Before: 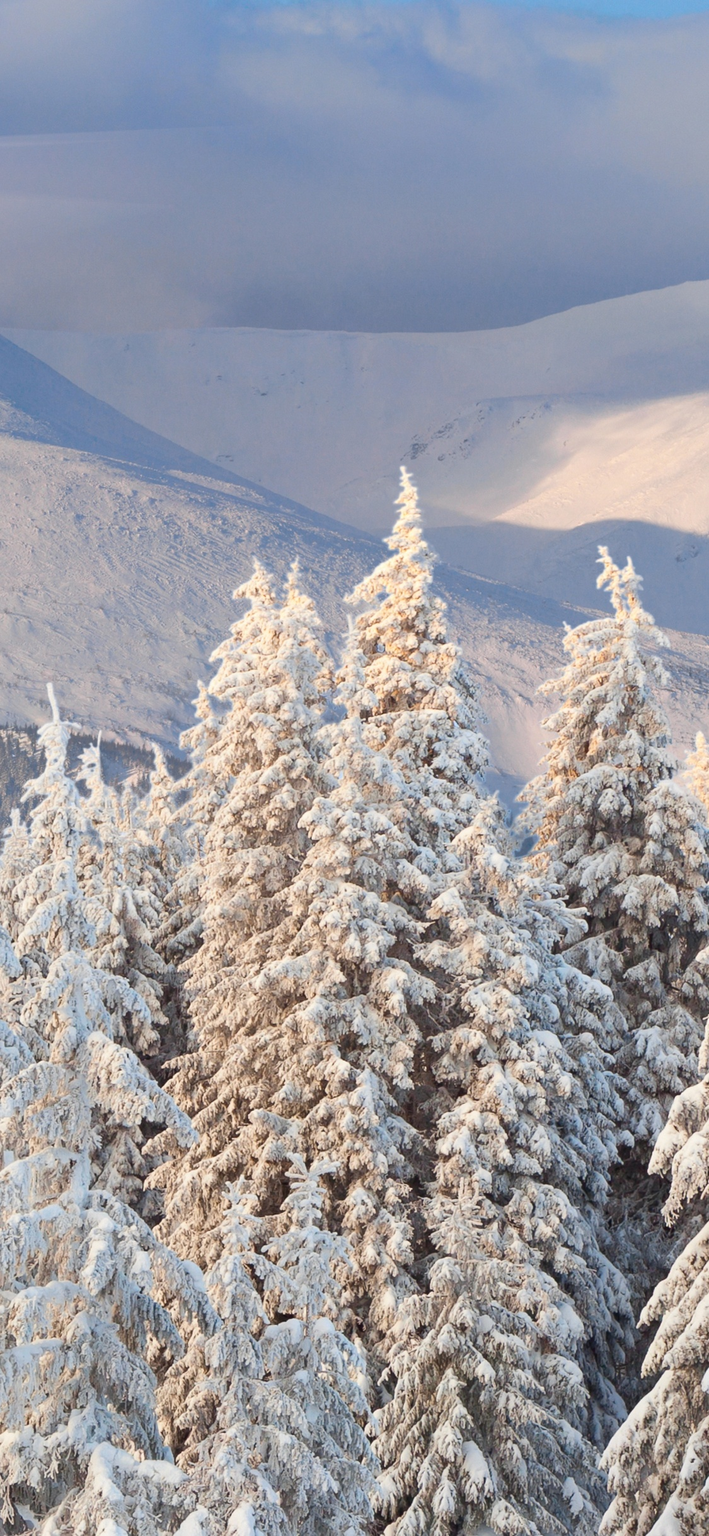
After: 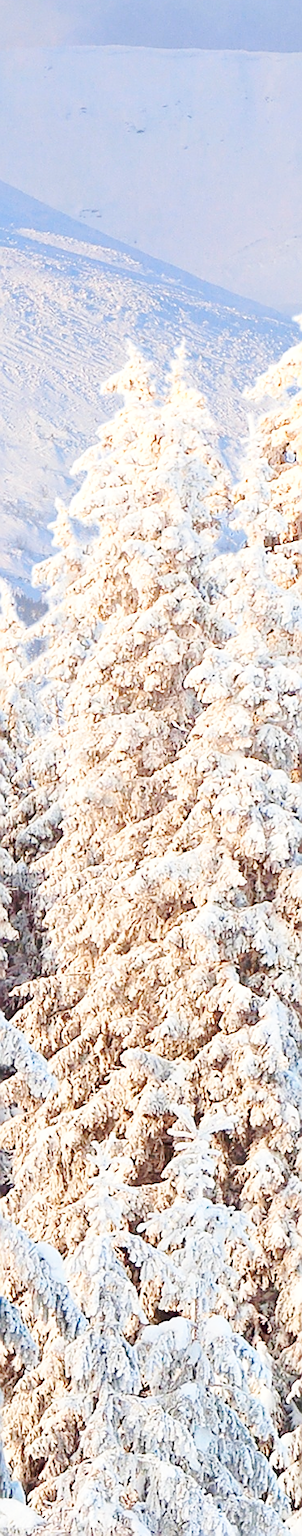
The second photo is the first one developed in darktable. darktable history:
crop and rotate: left 21.786%, top 19.03%, right 44.945%, bottom 3%
levels: levels [0, 0.43, 0.984]
sharpen: radius 1.404, amount 1.263, threshold 0.62
base curve: curves: ch0 [(0, 0) (0.028, 0.03) (0.121, 0.232) (0.46, 0.748) (0.859, 0.968) (1, 1)], preserve colors none
